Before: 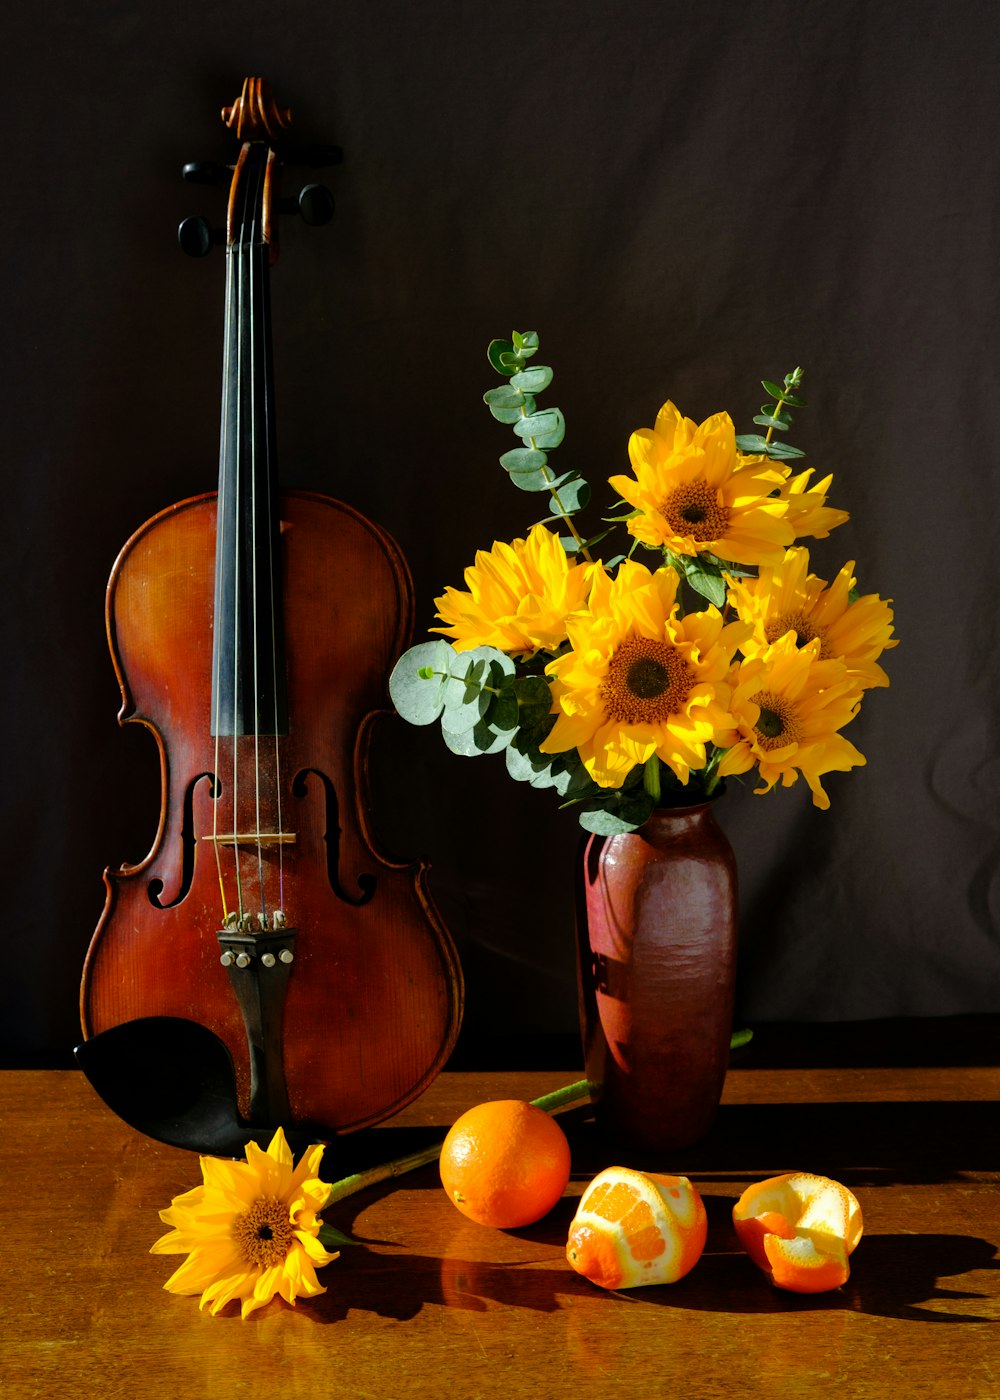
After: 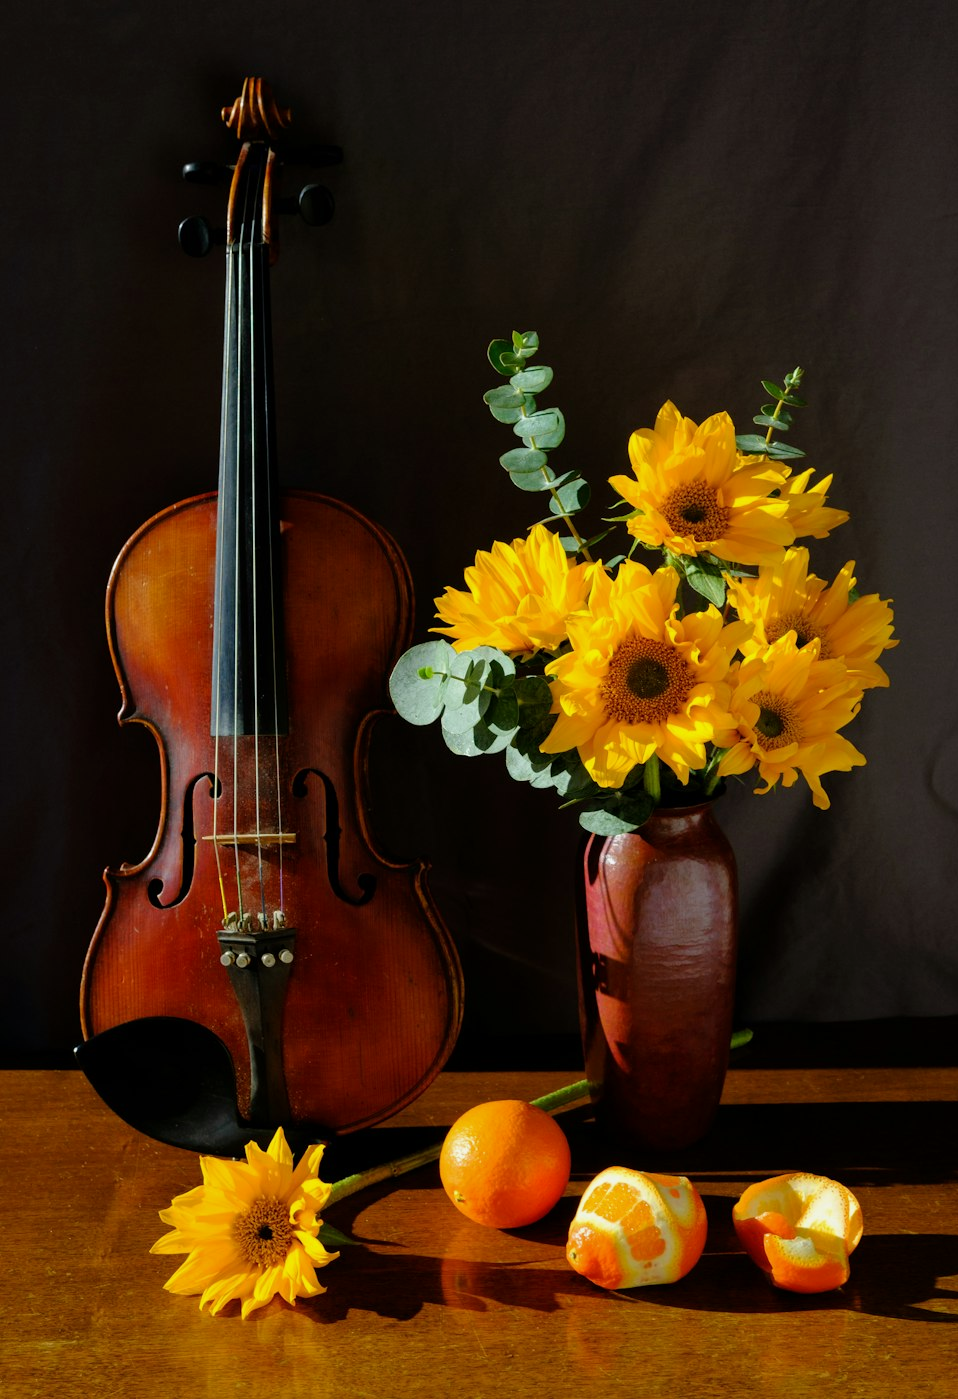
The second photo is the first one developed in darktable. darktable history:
exposure: exposure -0.151 EV, compensate highlight preservation false
crop: right 4.126%, bottom 0.031%
